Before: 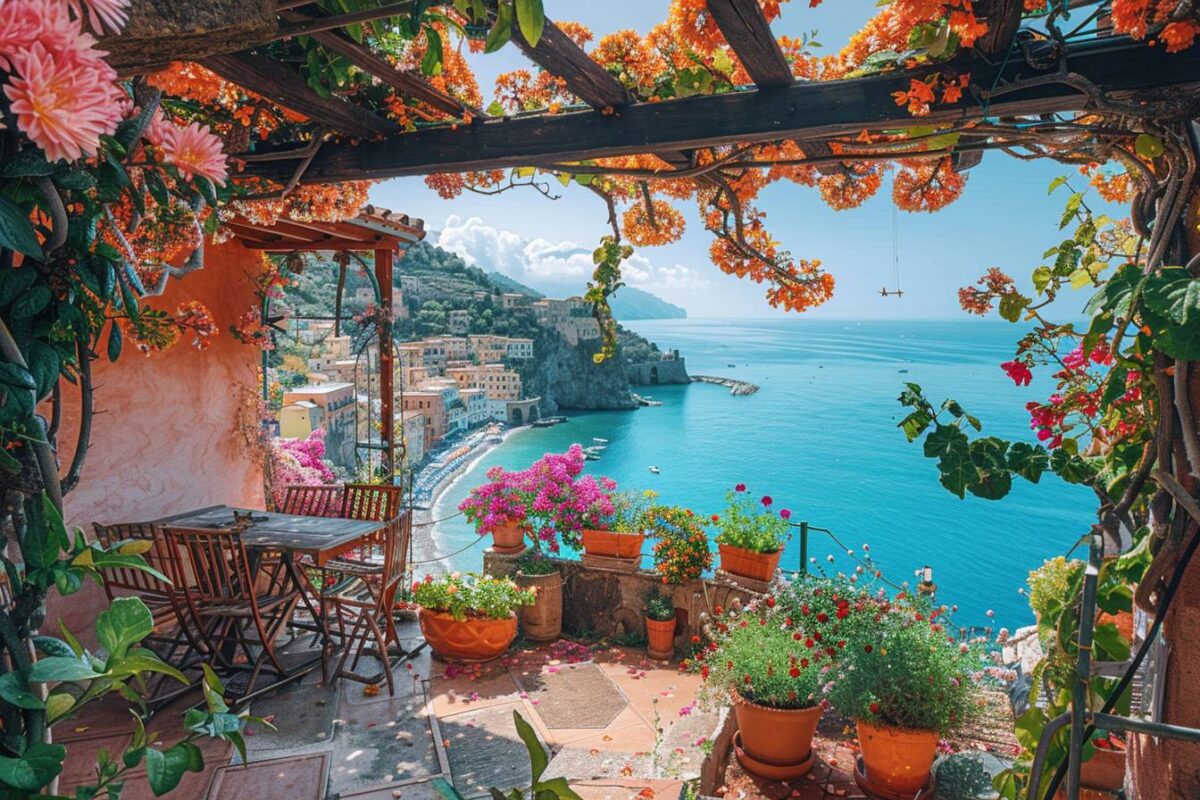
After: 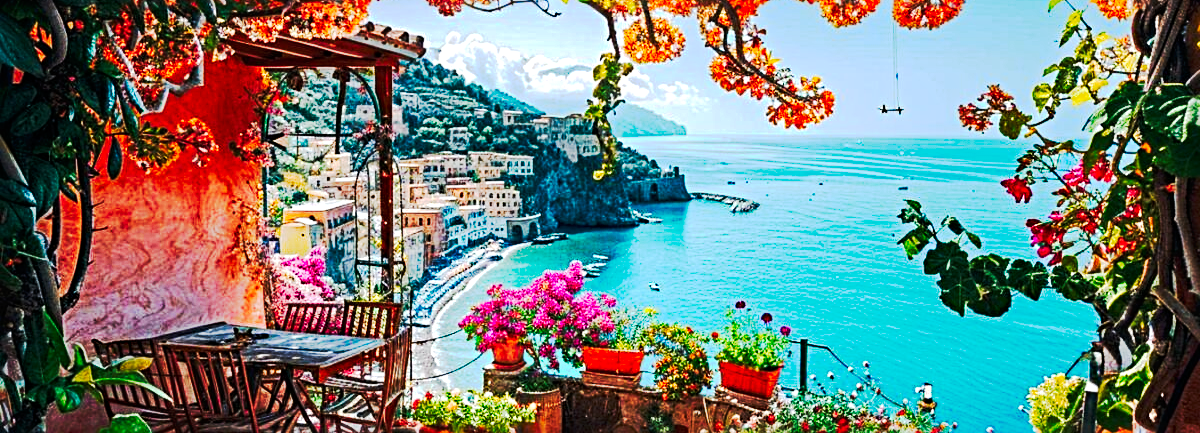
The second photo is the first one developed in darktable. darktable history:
crop and rotate: top 22.893%, bottom 22.882%
tone curve: curves: ch0 [(0, 0) (0.003, 0.002) (0.011, 0.004) (0.025, 0.005) (0.044, 0.009) (0.069, 0.013) (0.1, 0.017) (0.136, 0.036) (0.177, 0.066) (0.224, 0.102) (0.277, 0.143) (0.335, 0.197) (0.399, 0.268) (0.468, 0.389) (0.543, 0.549) (0.623, 0.714) (0.709, 0.801) (0.801, 0.854) (0.898, 0.9) (1, 1)], preserve colors none
exposure: black level correction 0, exposure 0.499 EV, compensate highlight preservation false
sharpen: radius 3.959
haze removal: strength 0.521, distance 0.921, adaptive false
